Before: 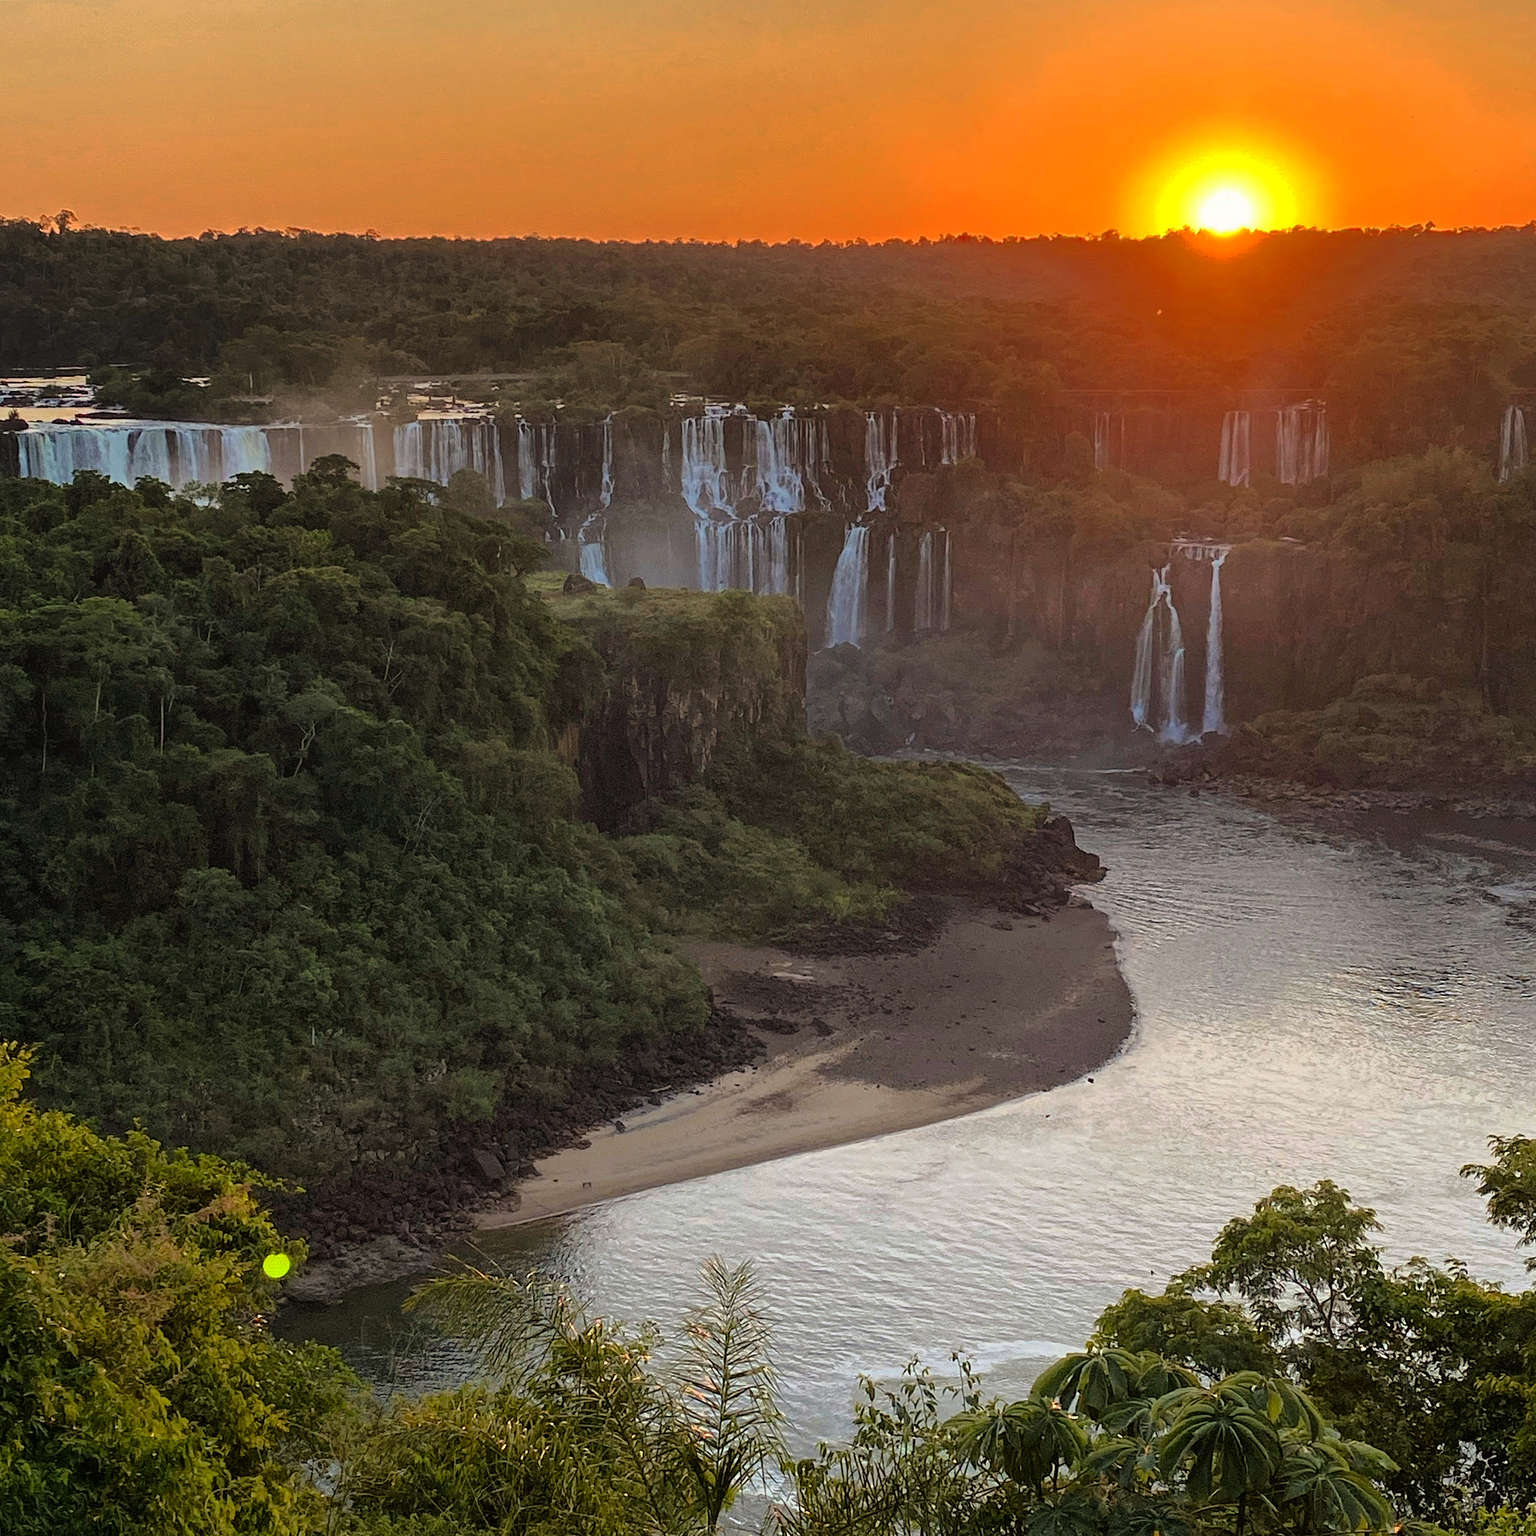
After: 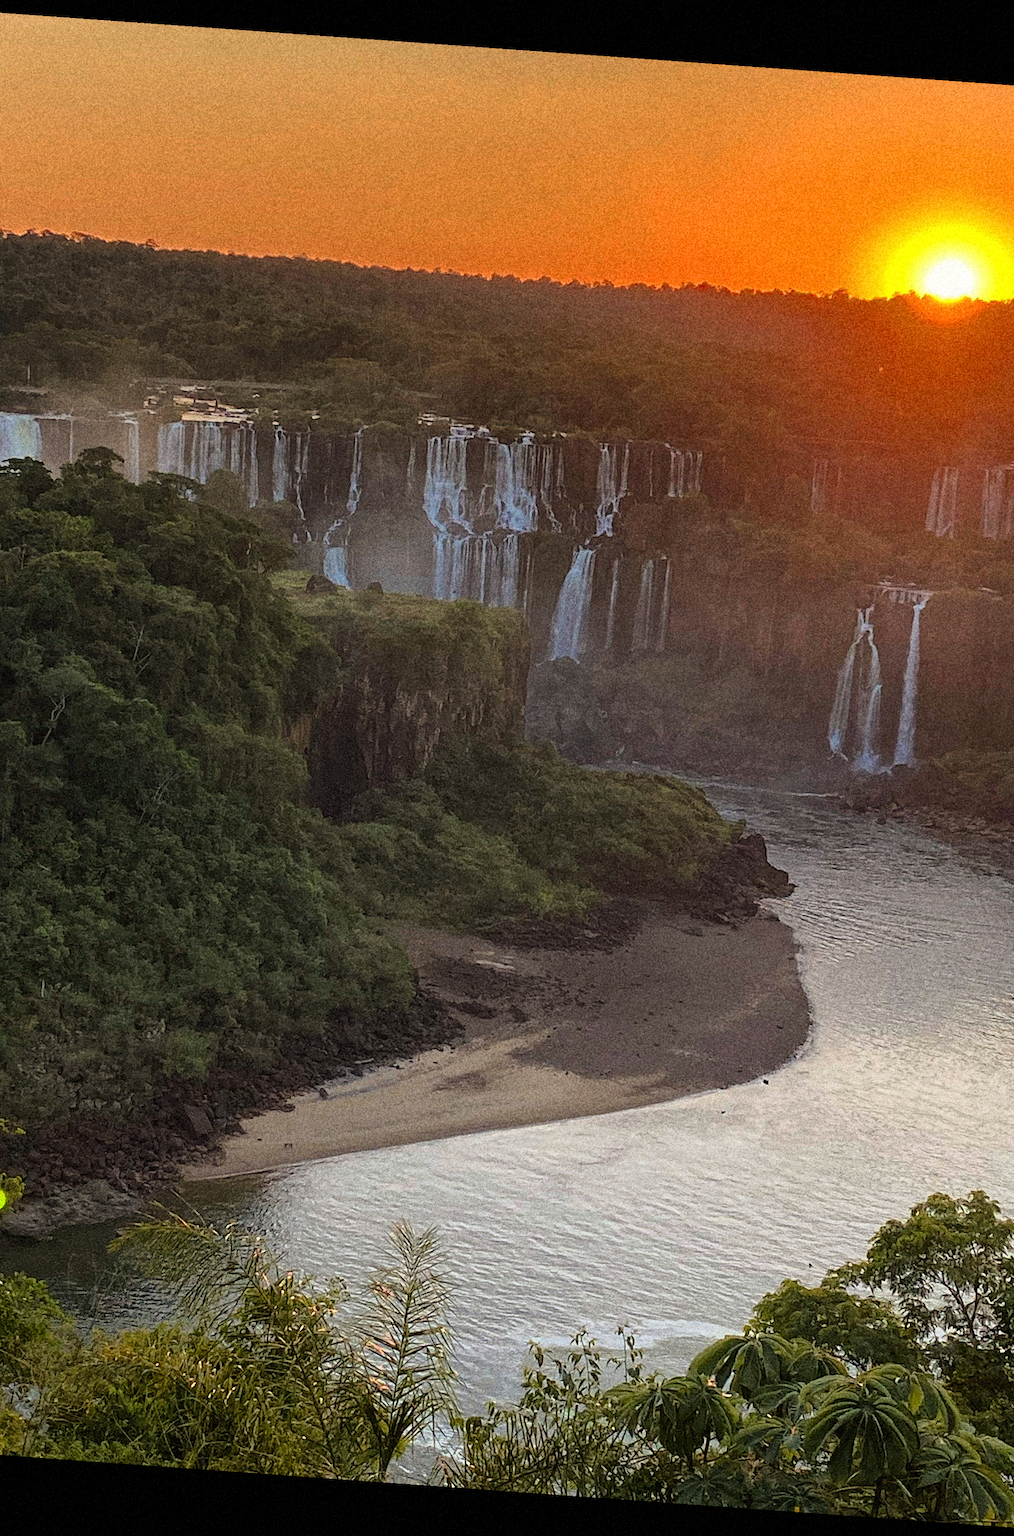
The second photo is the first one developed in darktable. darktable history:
grain: coarseness 14.49 ISO, strength 48.04%, mid-tones bias 35%
crop and rotate: left 18.442%, right 15.508%
rotate and perspective: rotation 4.1°, automatic cropping off
